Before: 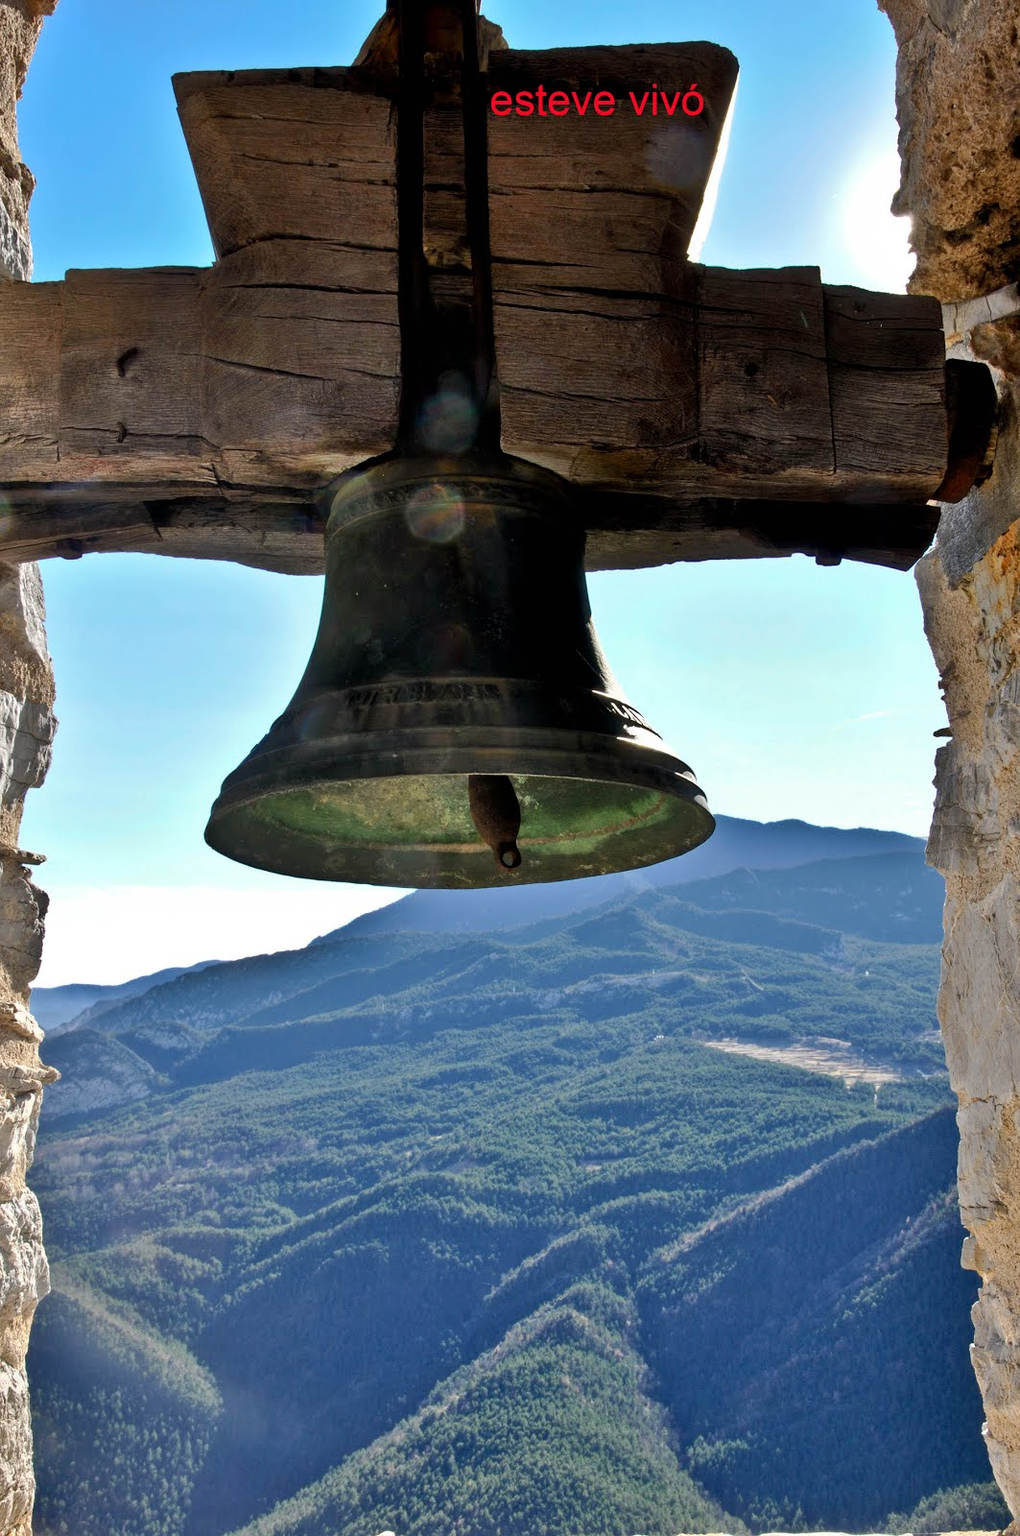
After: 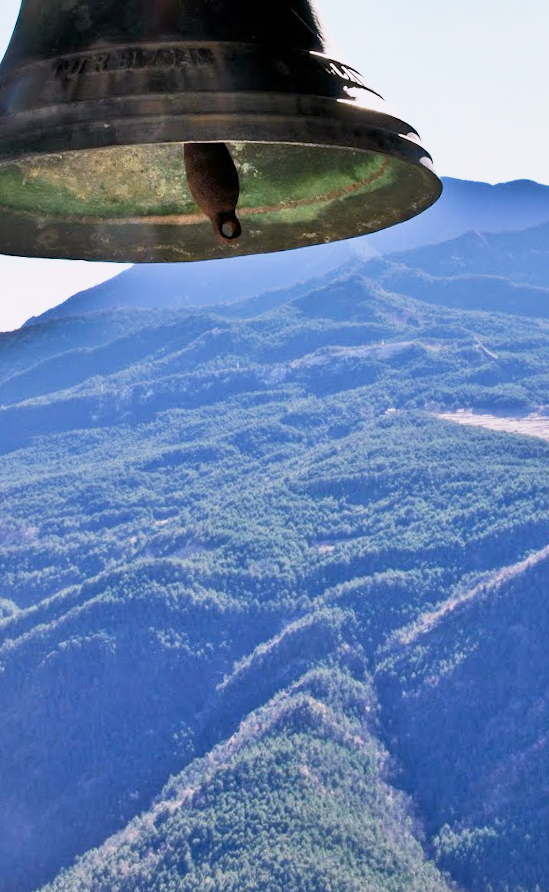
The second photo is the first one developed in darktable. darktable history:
crop: left 29.672%, top 41.786%, right 20.851%, bottom 3.487%
rotate and perspective: rotation -1.75°, automatic cropping off
base curve: curves: ch0 [(0, 0) (0.088, 0.125) (0.176, 0.251) (0.354, 0.501) (0.613, 0.749) (1, 0.877)], preserve colors none
white balance: red 1.066, blue 1.119
